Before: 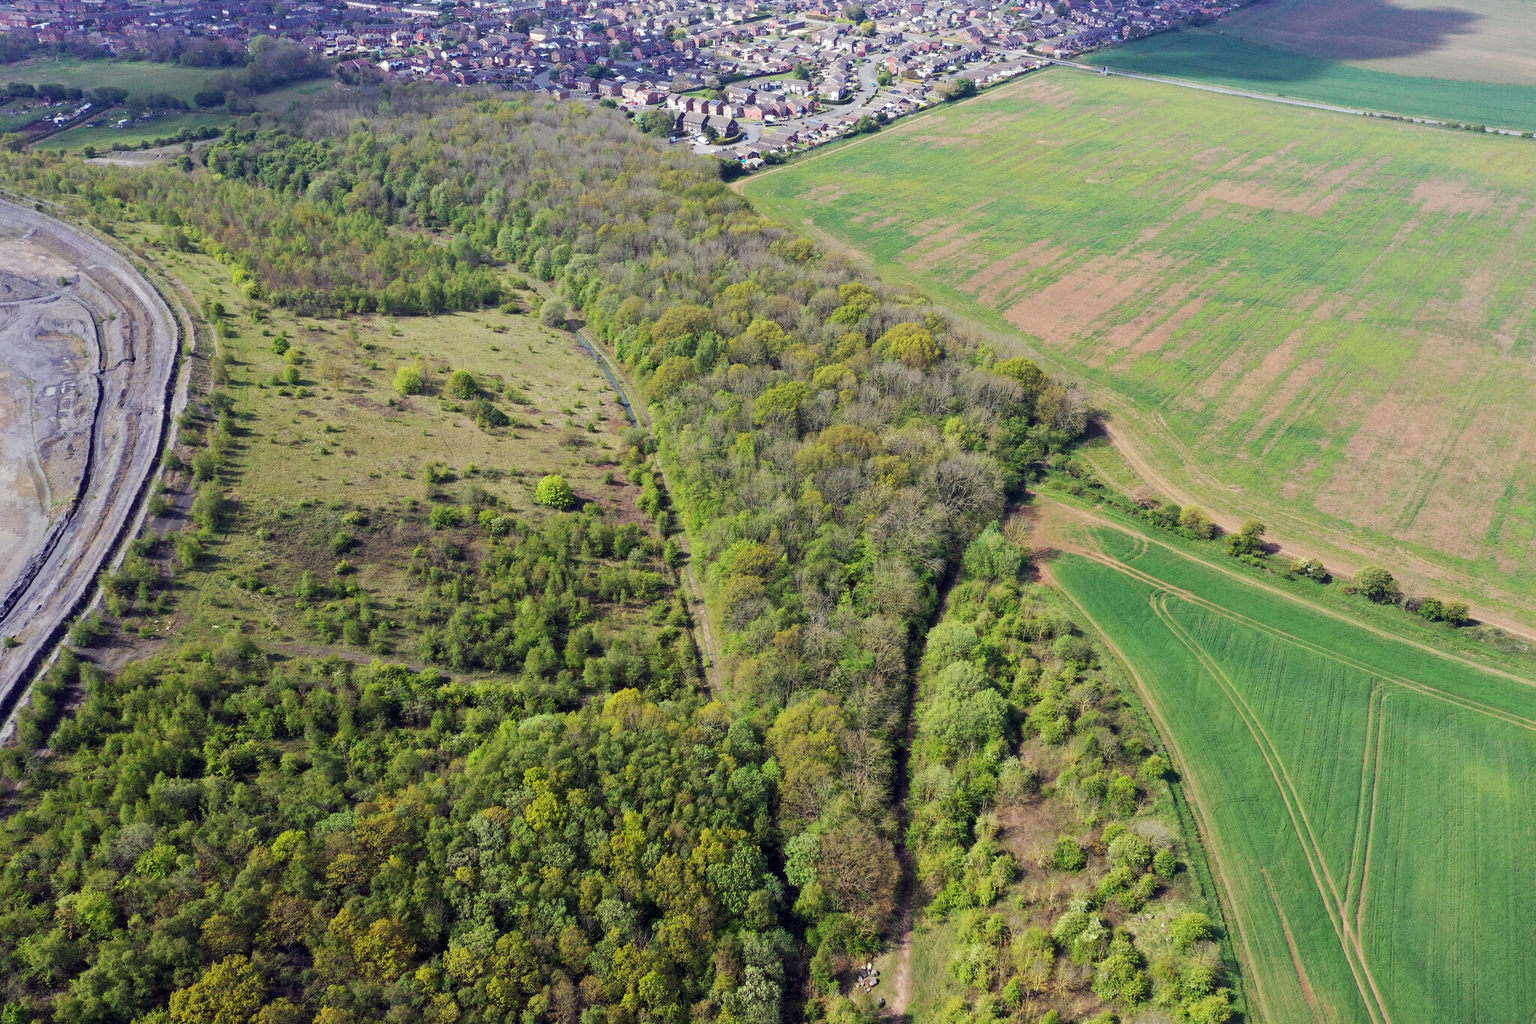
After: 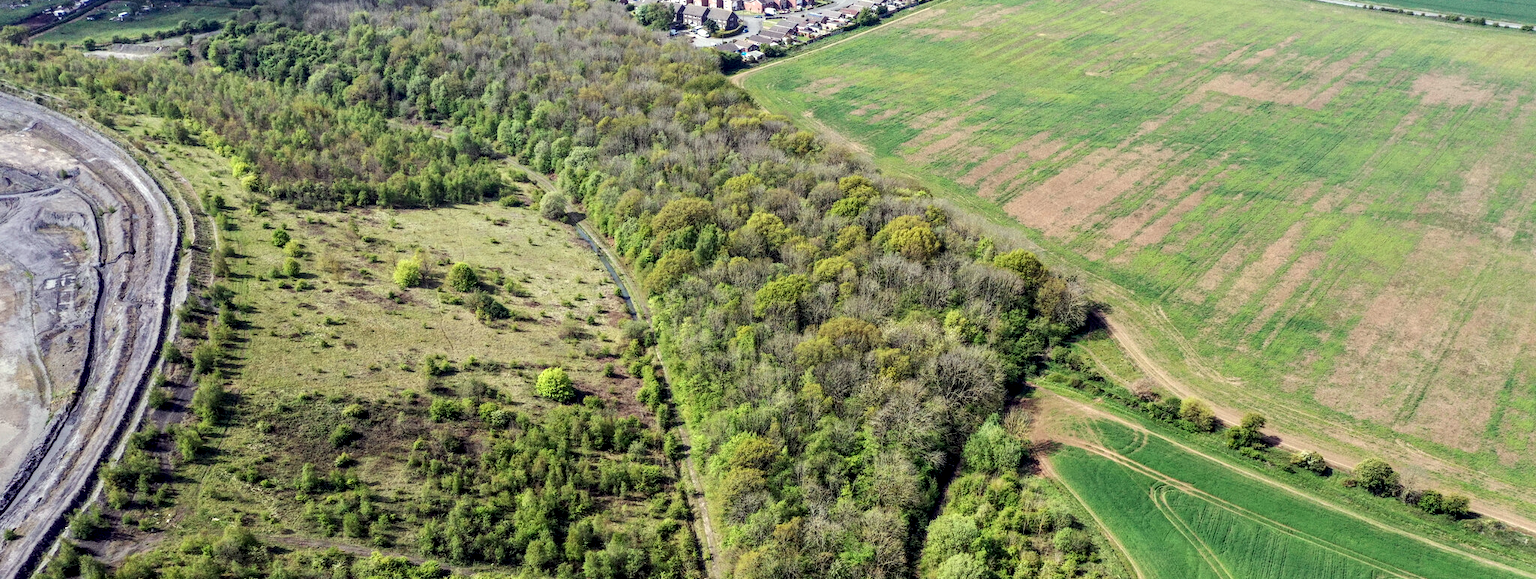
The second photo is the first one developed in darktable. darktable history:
color correction: highlights a* -2.52, highlights b* 2.62
crop and rotate: top 10.513%, bottom 32.828%
local contrast: highlights 77%, shadows 56%, detail 174%, midtone range 0.425
